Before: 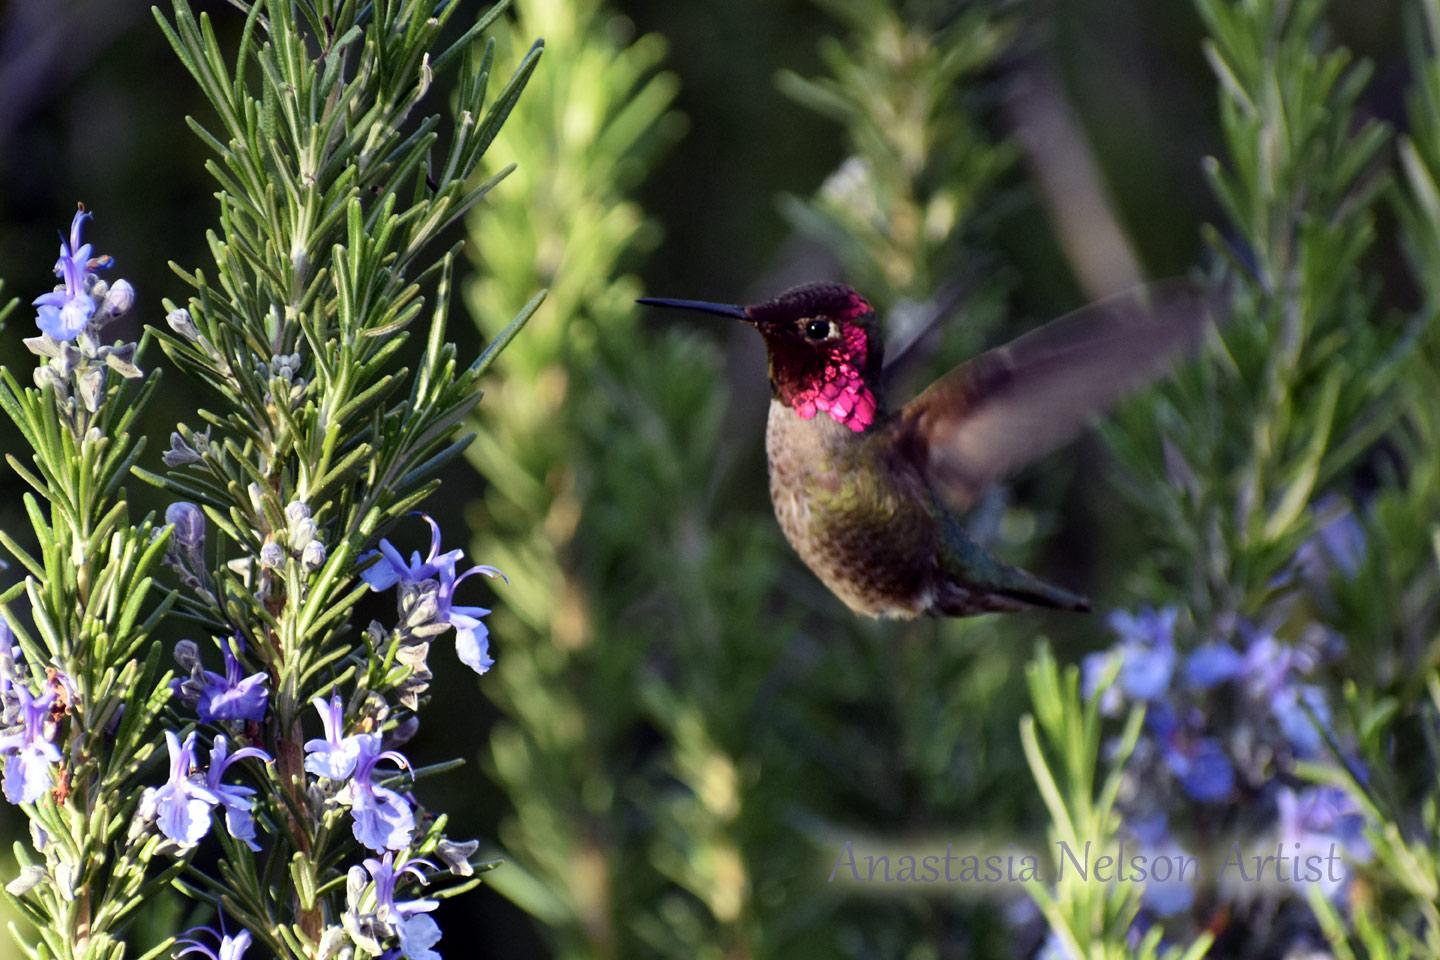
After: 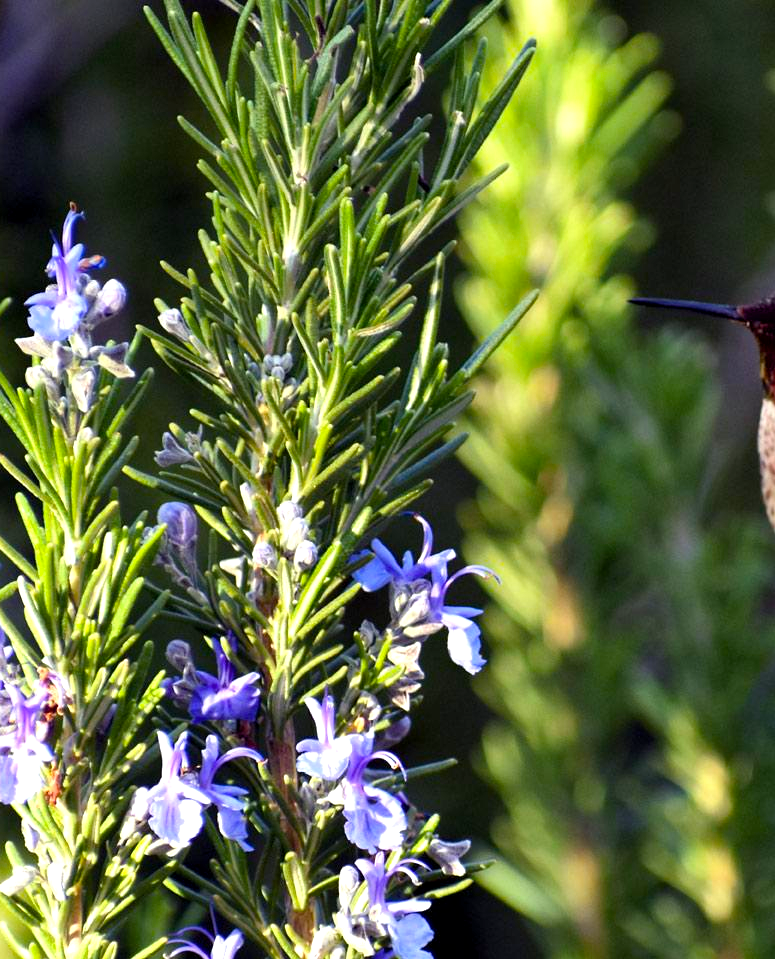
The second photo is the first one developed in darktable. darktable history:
color balance rgb: perceptual saturation grading › global saturation 30%
crop: left 0.587%, right 45.588%, bottom 0.086%
exposure: black level correction 0.001, exposure 0.5 EV, compensate exposure bias true, compensate highlight preservation false
